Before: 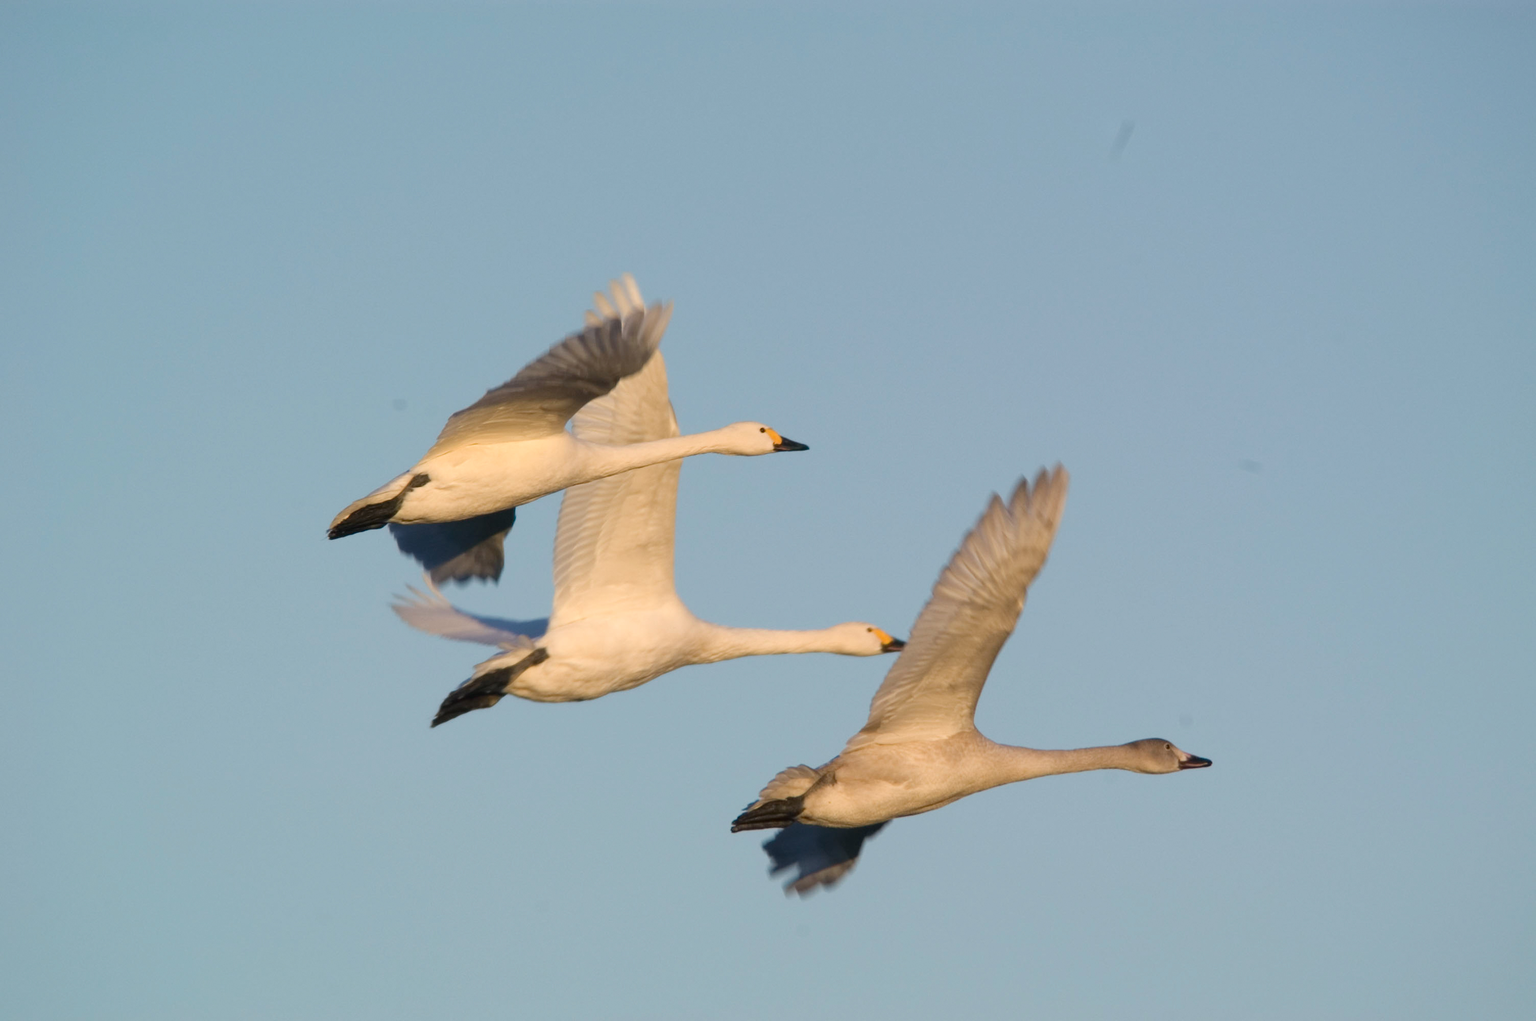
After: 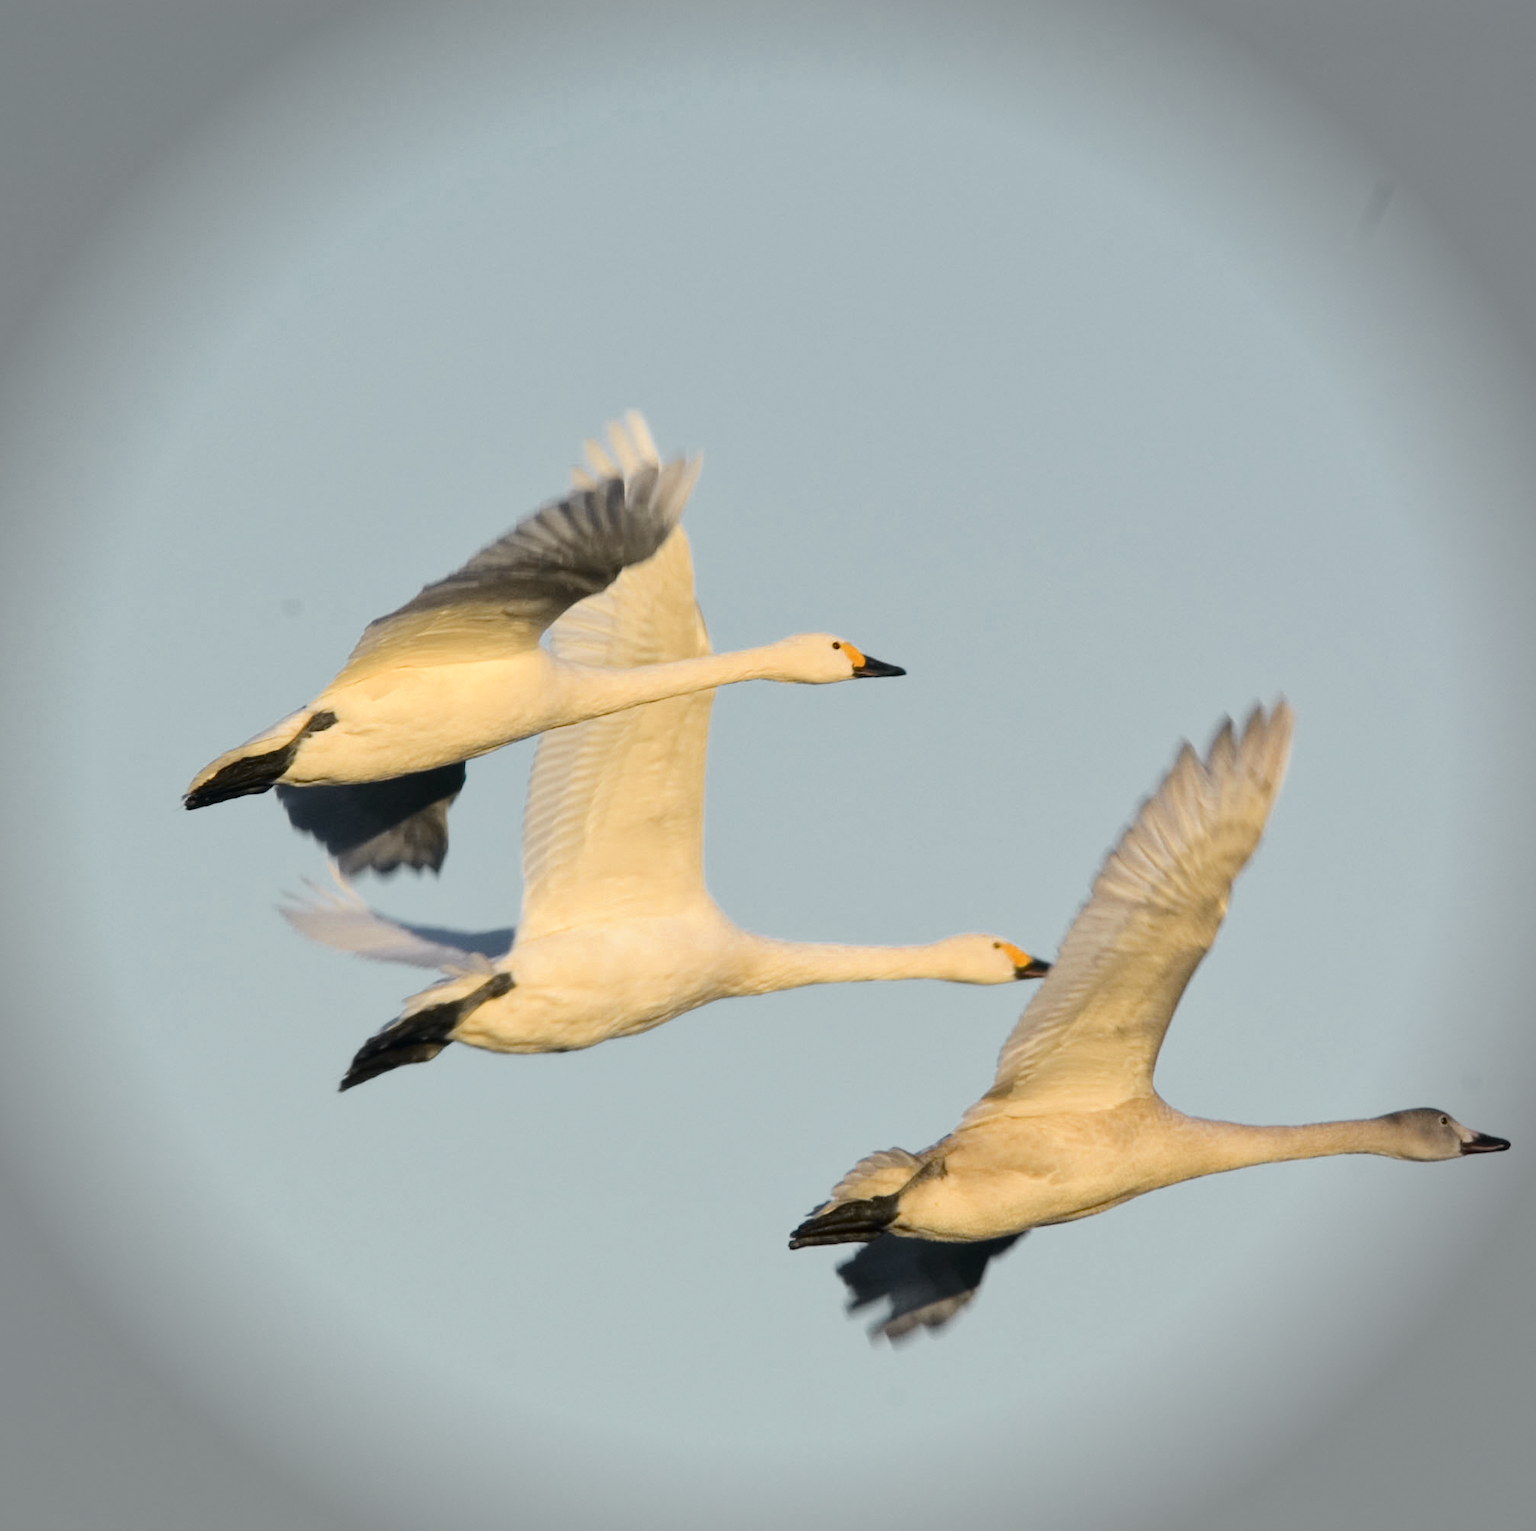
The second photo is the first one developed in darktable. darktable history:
color zones: curves: ch0 [(0, 0.5) (0.125, 0.4) (0.25, 0.5) (0.375, 0.4) (0.5, 0.4) (0.625, 0.35) (0.75, 0.35) (0.875, 0.5)]; ch1 [(0, 0.35) (0.125, 0.45) (0.25, 0.35) (0.375, 0.35) (0.5, 0.35) (0.625, 0.35) (0.75, 0.45) (0.875, 0.35)]; ch2 [(0, 0.6) (0.125, 0.5) (0.25, 0.5) (0.375, 0.6) (0.5, 0.6) (0.625, 0.5) (0.75, 0.5) (0.875, 0.5)]
local contrast: mode bilateral grid, contrast 20, coarseness 50, detail 120%, midtone range 0.2
tone curve: curves: ch0 [(0, 0) (0.11, 0.081) (0.256, 0.259) (0.398, 0.475) (0.498, 0.611) (0.65, 0.757) (0.835, 0.883) (1, 0.961)]; ch1 [(0, 0) (0.346, 0.307) (0.408, 0.369) (0.453, 0.457) (0.482, 0.479) (0.502, 0.498) (0.521, 0.51) (0.553, 0.554) (0.618, 0.65) (0.693, 0.727) (1, 1)]; ch2 [(0, 0) (0.358, 0.362) (0.434, 0.46) (0.485, 0.494) (0.5, 0.494) (0.511, 0.508) (0.537, 0.55) (0.579, 0.599) (0.621, 0.693) (1, 1)], color space Lab, independent channels, preserve colors none
vignetting: fall-off start 88.03%, fall-off radius 24.9%
crop and rotate: left 13.409%, right 19.924%
